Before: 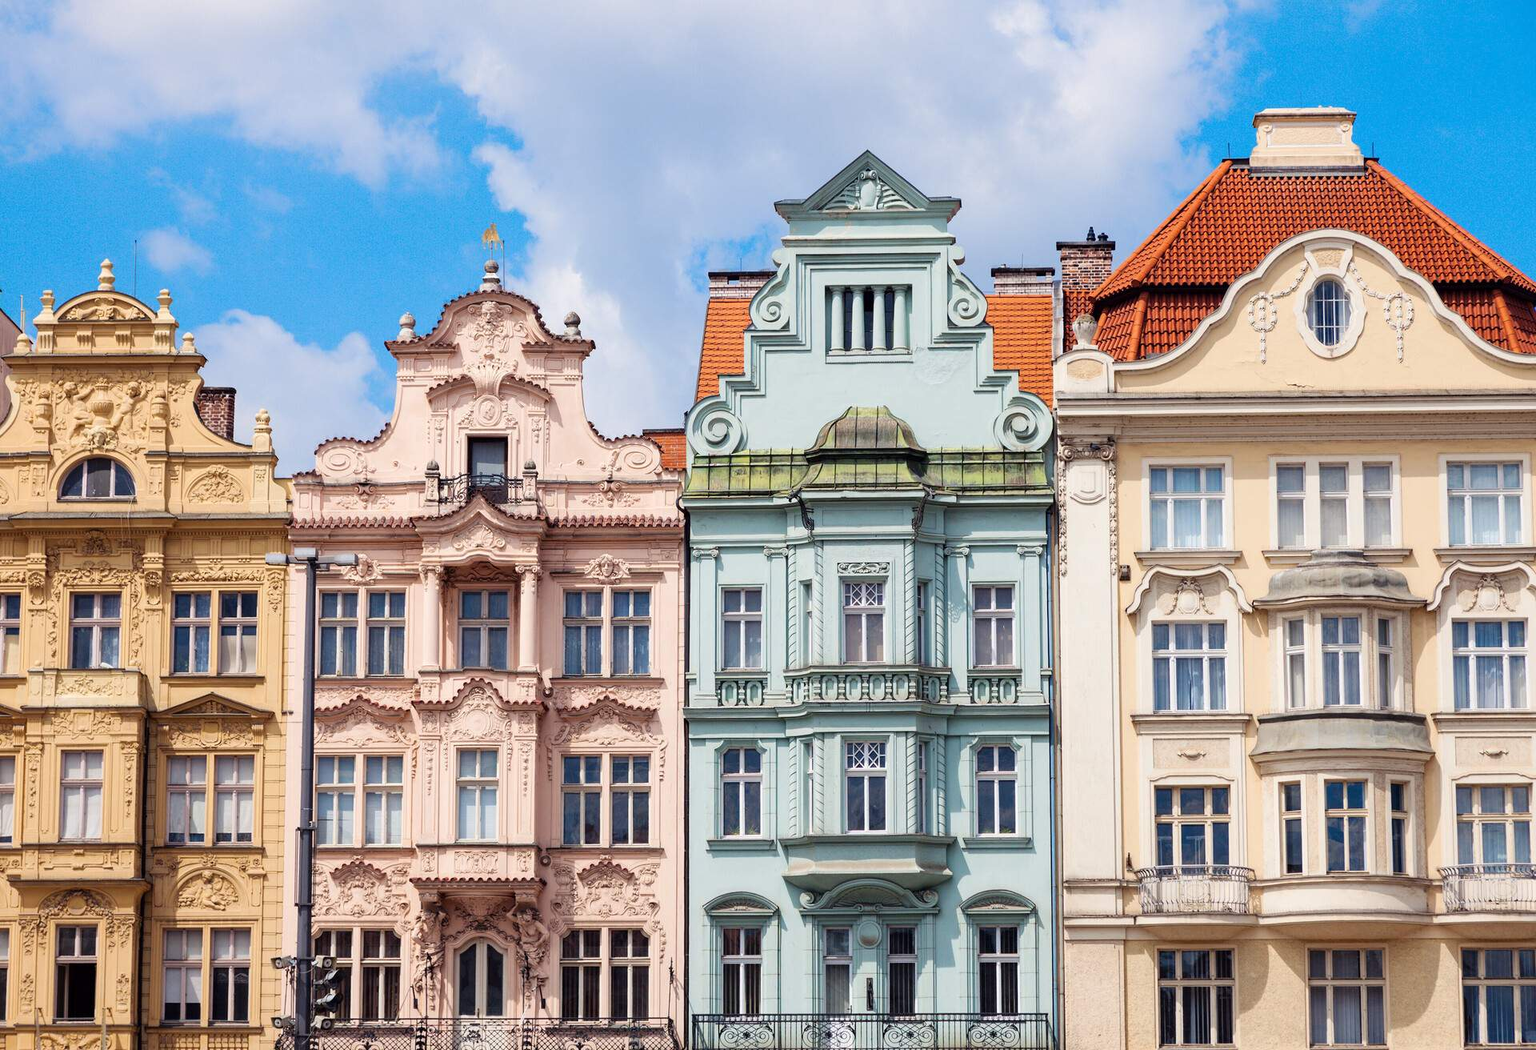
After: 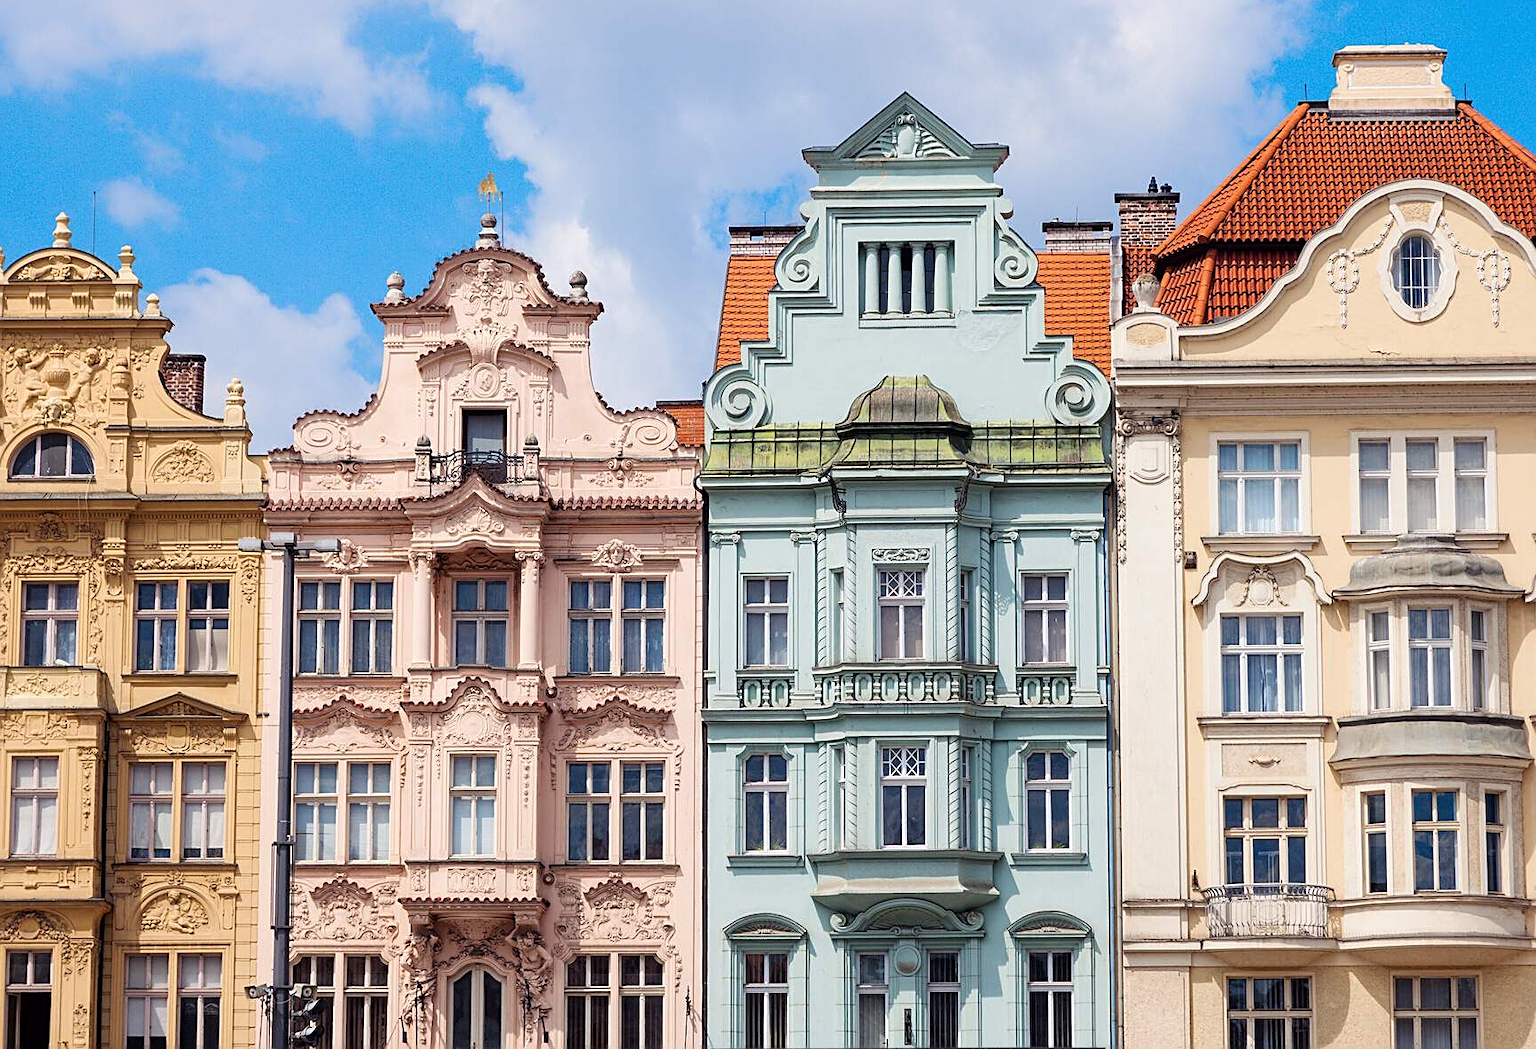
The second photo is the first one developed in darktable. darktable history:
crop: left 3.305%, top 6.436%, right 6.389%, bottom 3.258%
sharpen: on, module defaults
